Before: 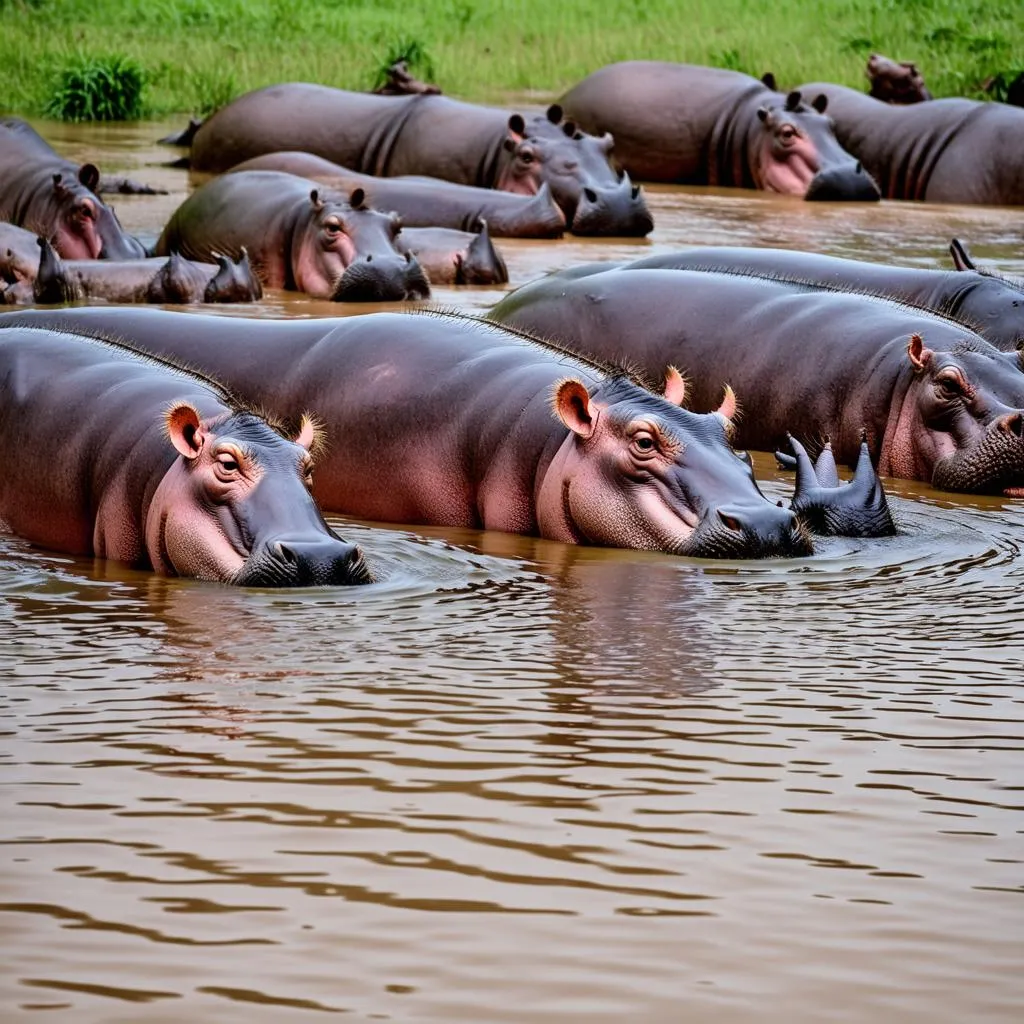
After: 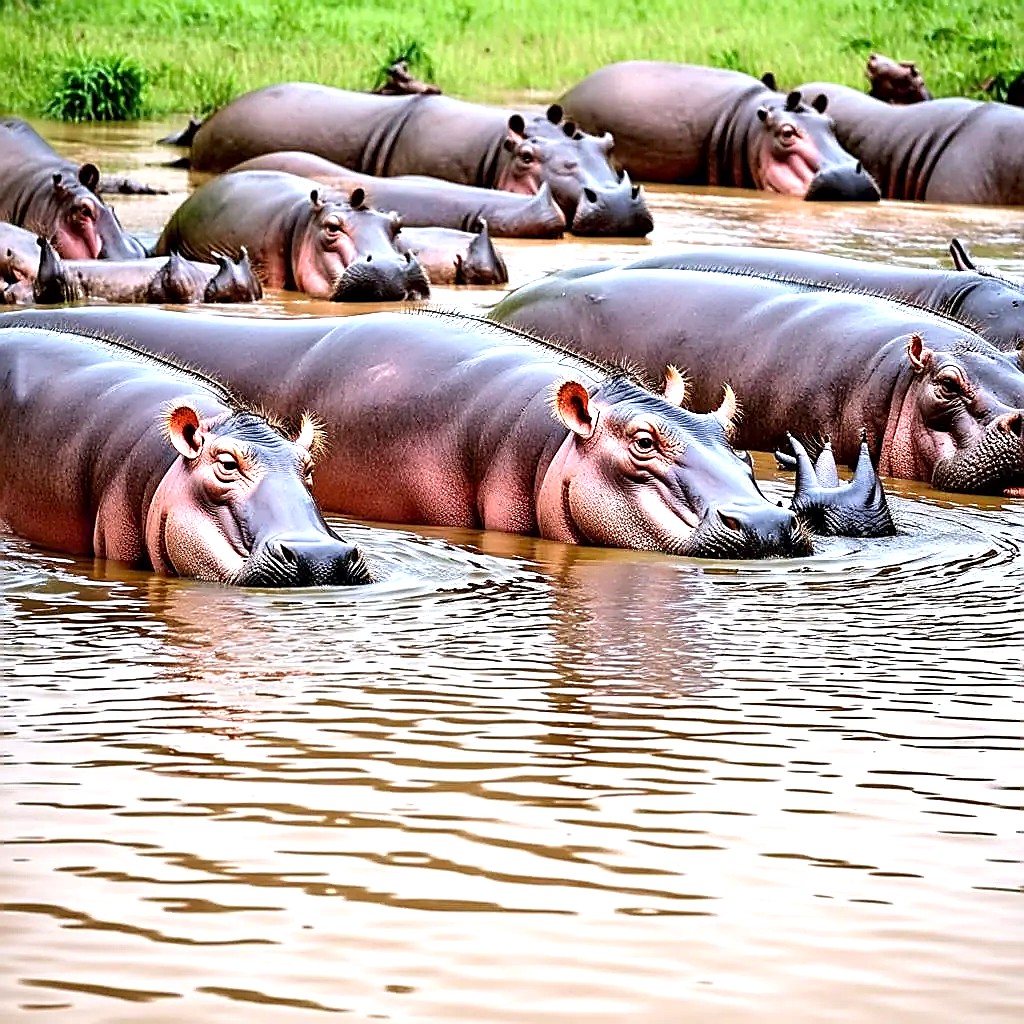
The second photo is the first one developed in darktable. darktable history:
exposure: black level correction 0.001, exposure 1.129 EV, compensate exposure bias true, compensate highlight preservation false
sharpen: radius 1.4, amount 1.25, threshold 0.7
